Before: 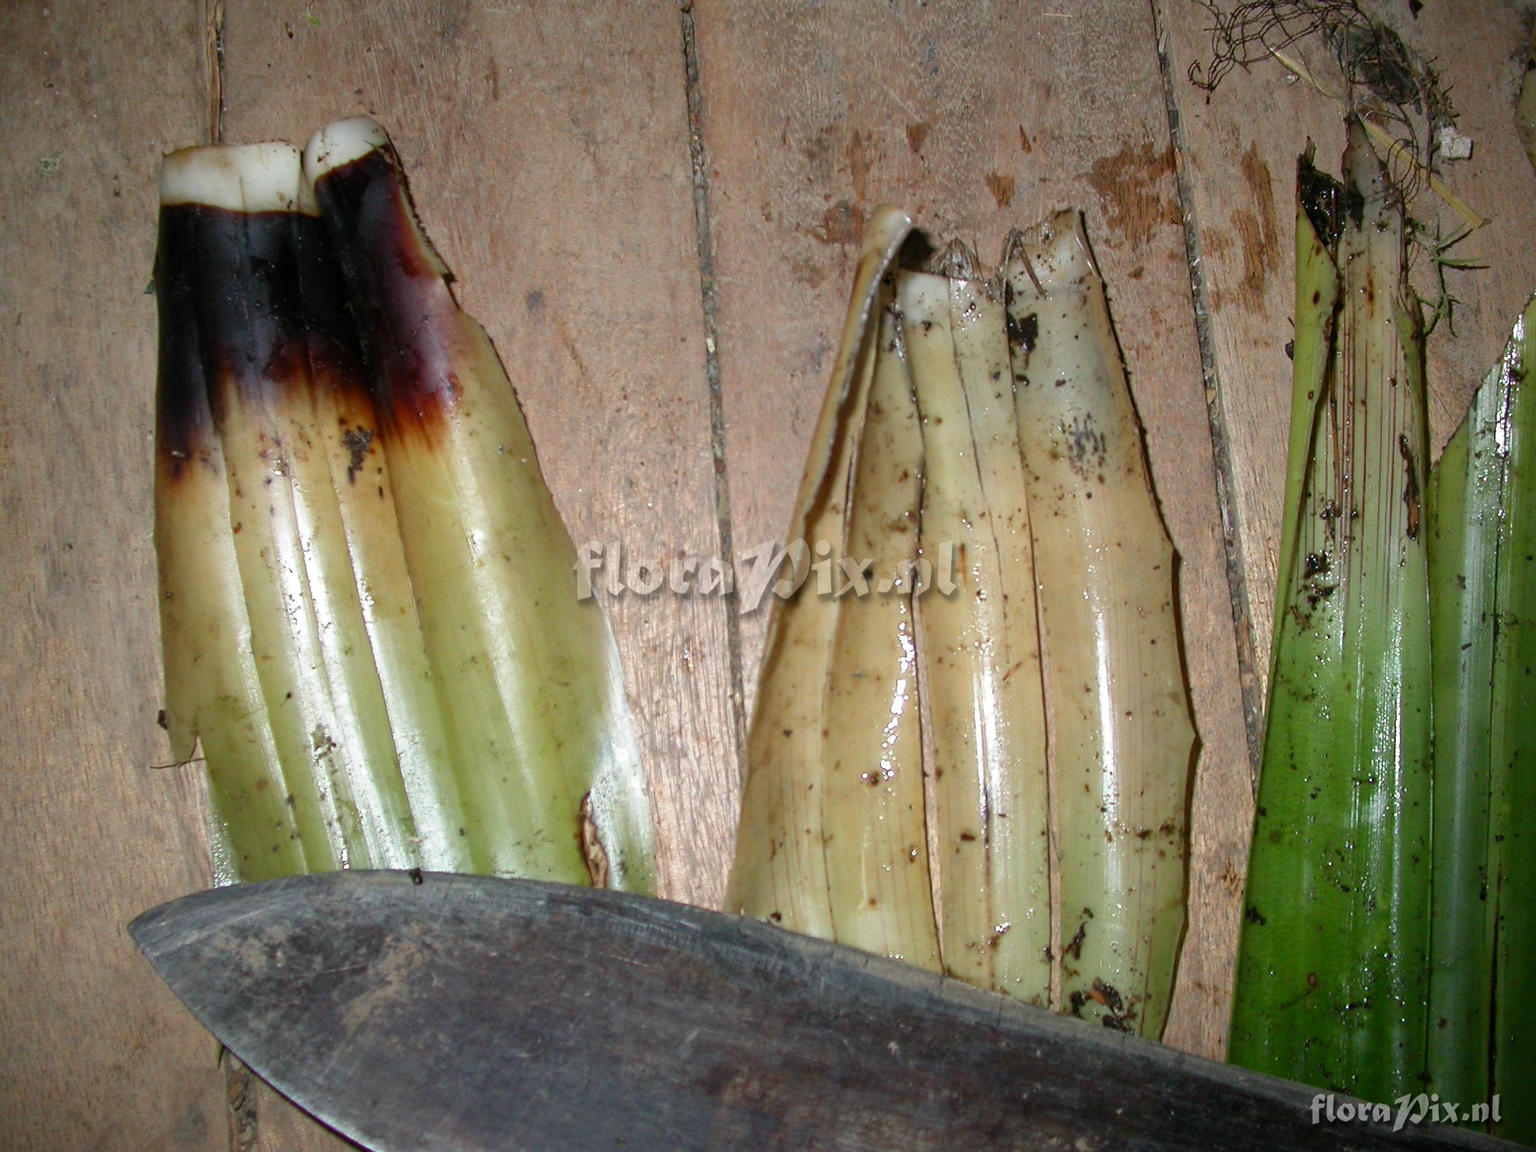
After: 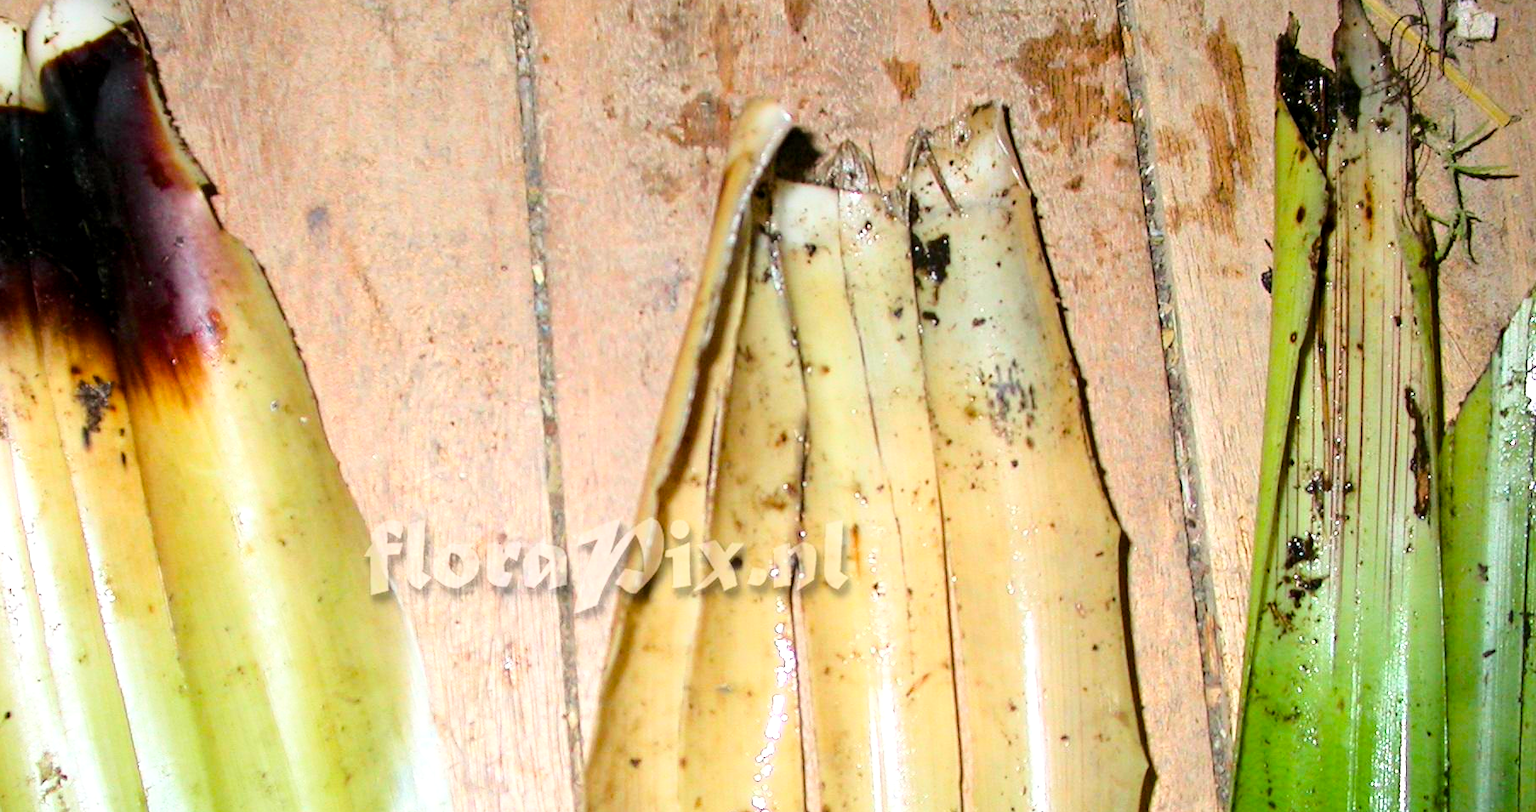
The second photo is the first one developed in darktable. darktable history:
crop: left 18.415%, top 11.087%, right 2.063%, bottom 32.859%
color balance rgb: perceptual saturation grading › global saturation 14.57%, global vibrance 20%
exposure: black level correction 0.003, exposure 0.385 EV, compensate exposure bias true, compensate highlight preservation false
base curve: curves: ch0 [(0, 0) (0.028, 0.03) (0.121, 0.232) (0.46, 0.748) (0.859, 0.968) (1, 1)]
